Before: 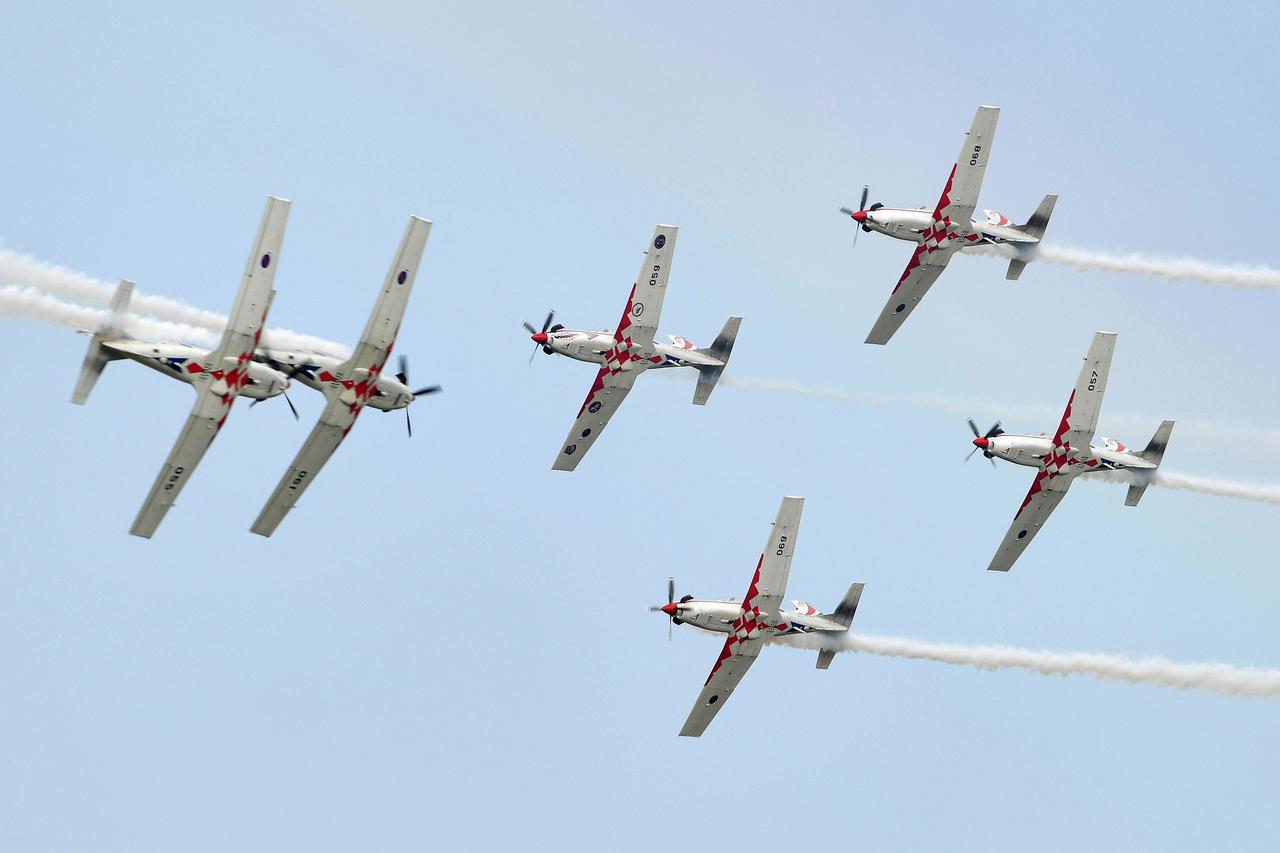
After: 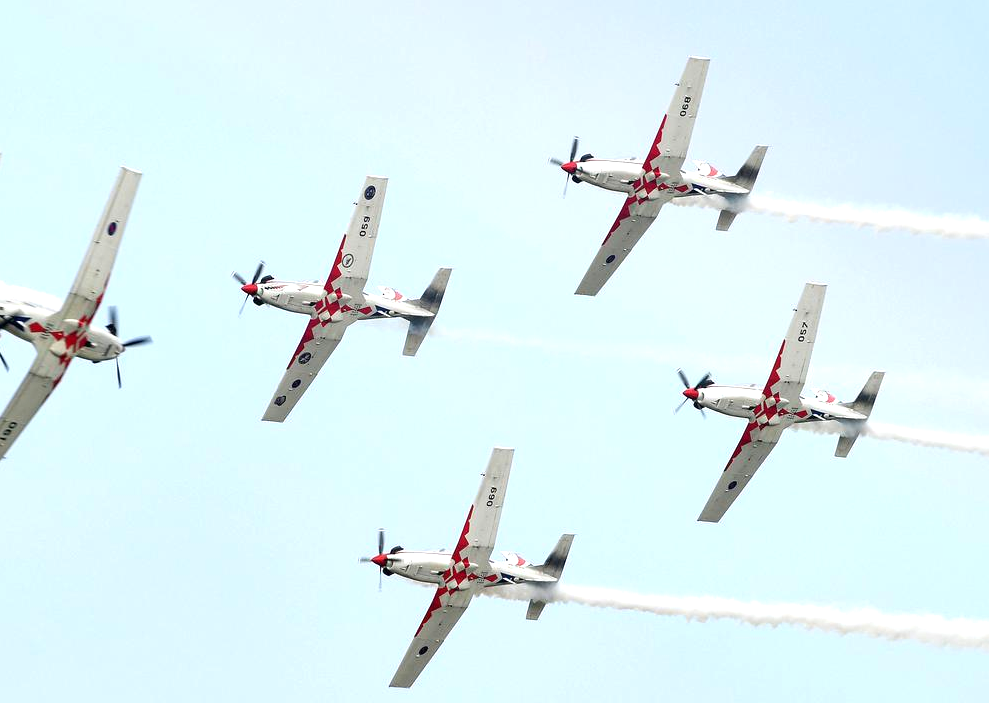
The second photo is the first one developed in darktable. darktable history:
crop: left 22.66%, top 5.841%, bottom 11.736%
exposure: exposure 0.558 EV, compensate exposure bias true, compensate highlight preservation false
